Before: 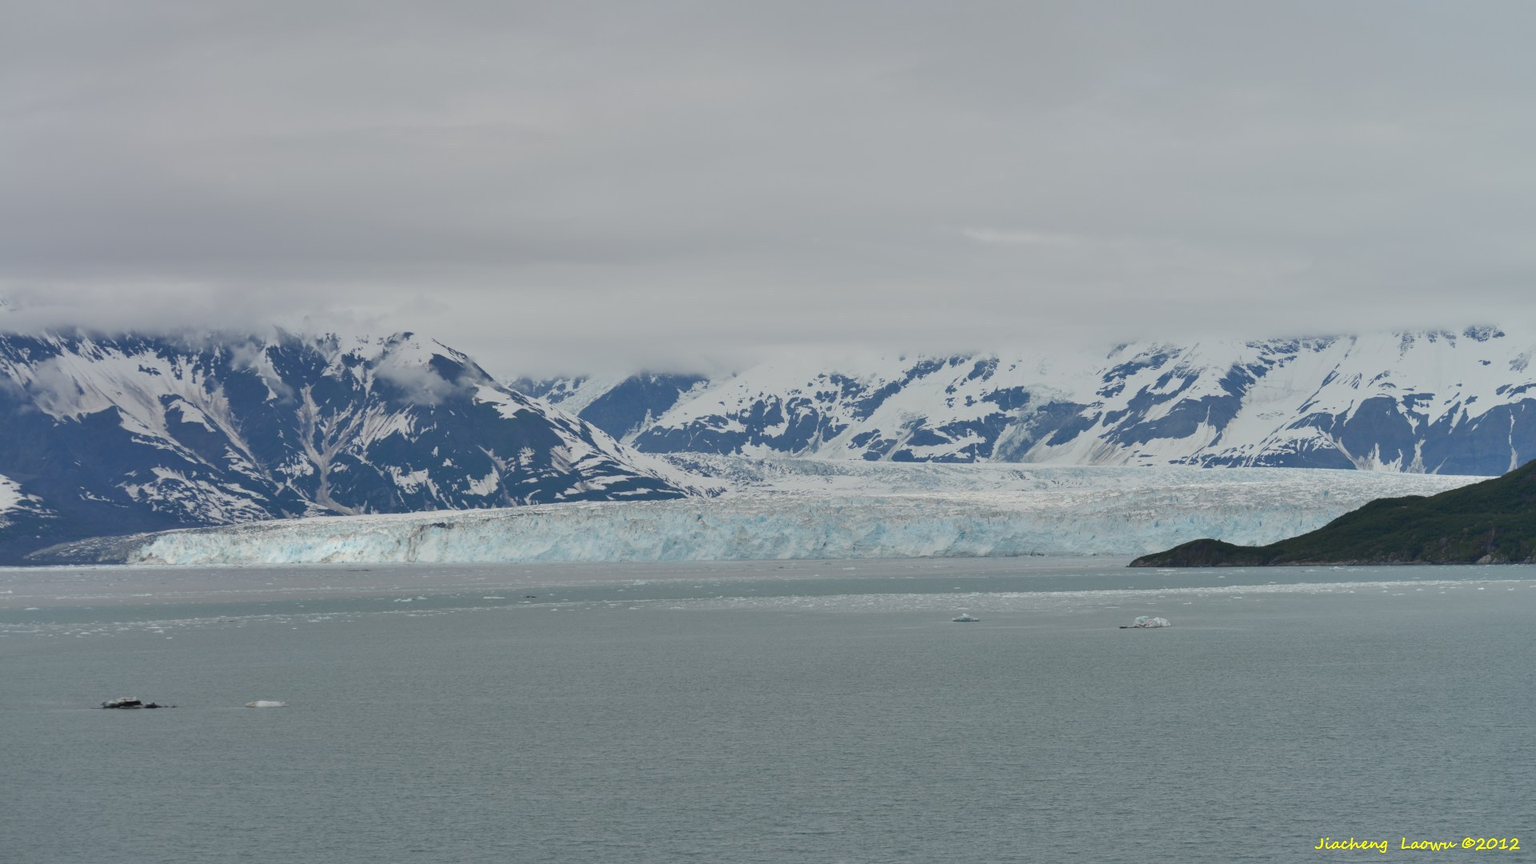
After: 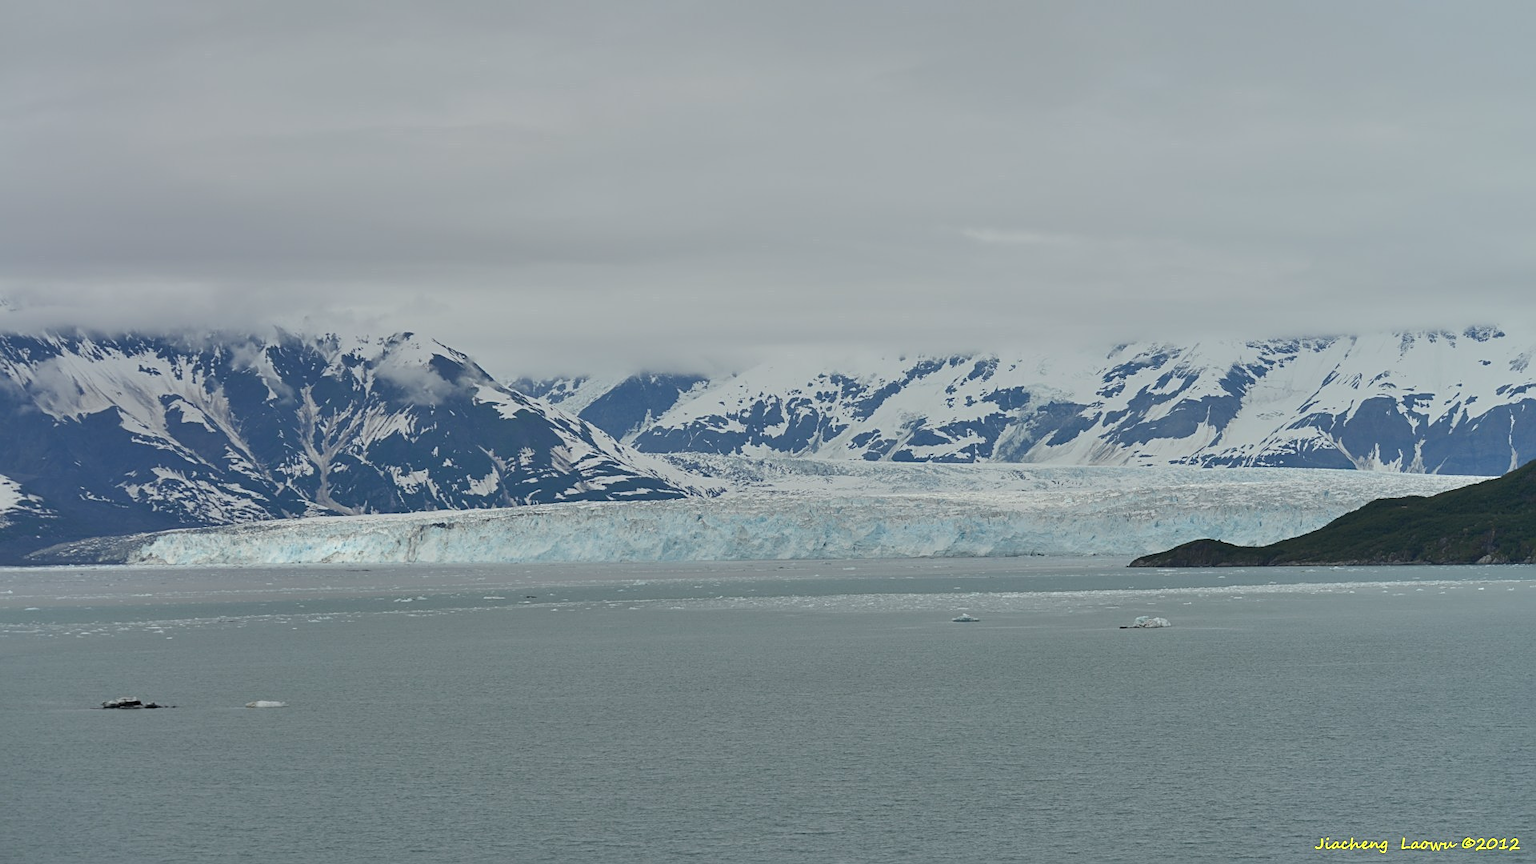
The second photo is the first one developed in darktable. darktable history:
sharpen: on, module defaults
white balance: red 0.978, blue 0.999
